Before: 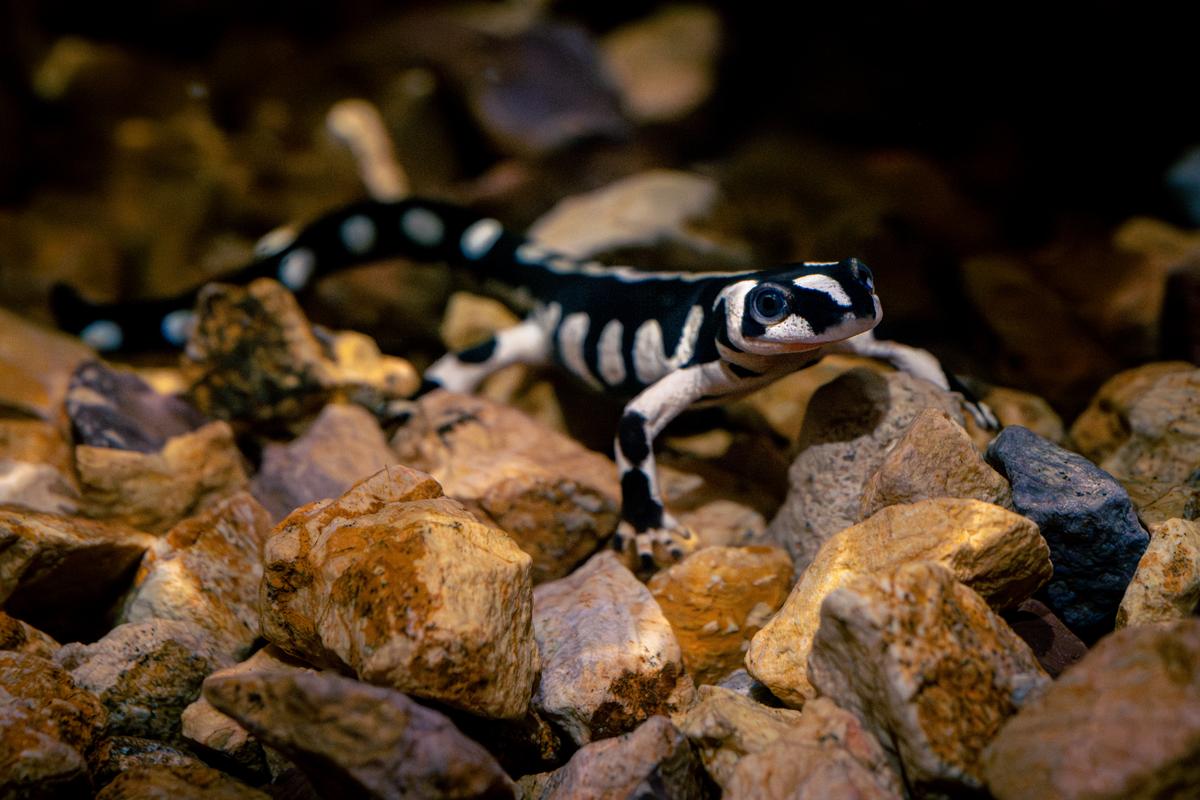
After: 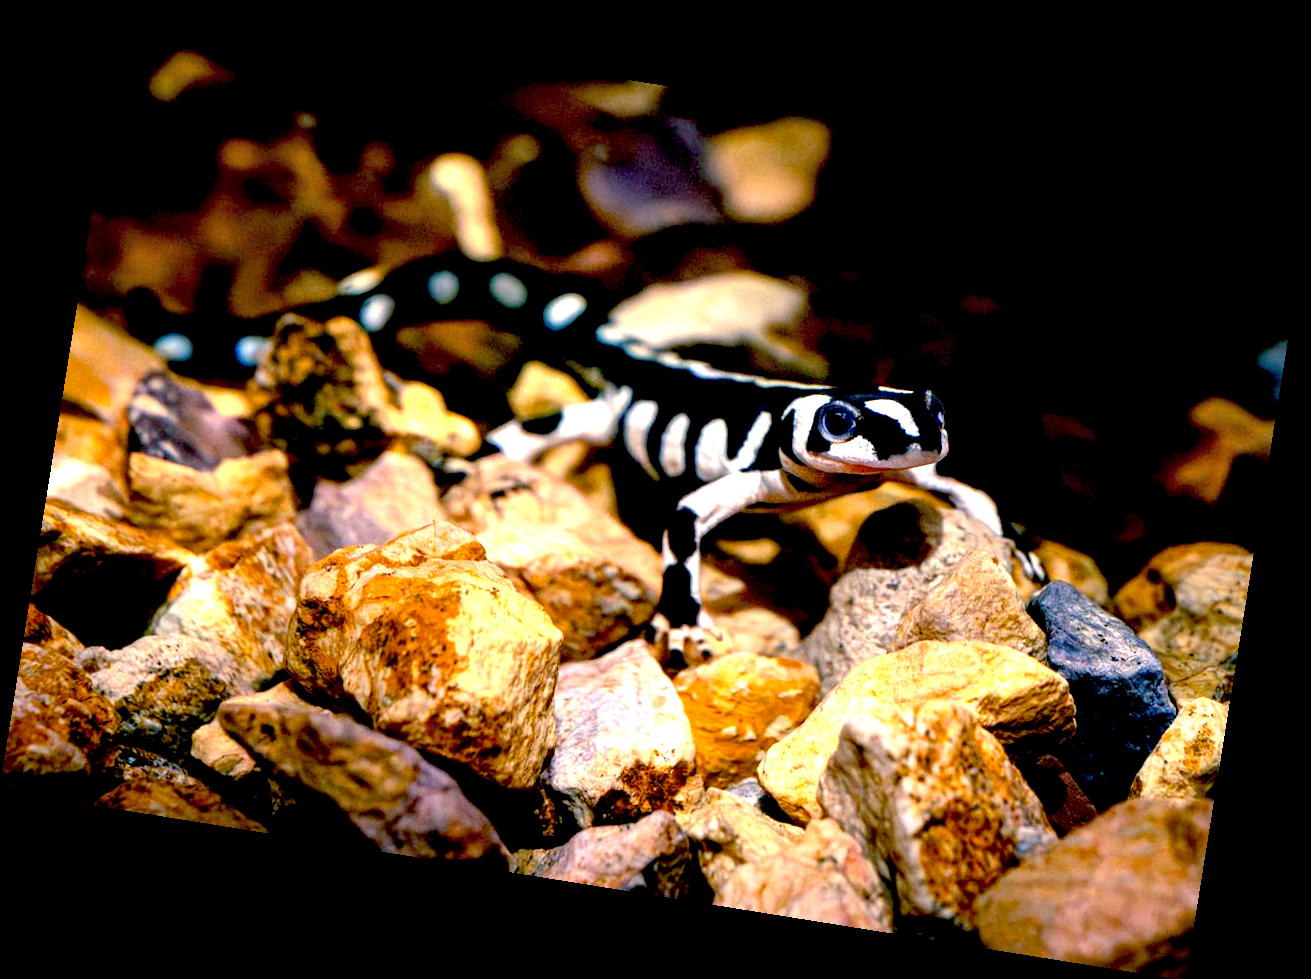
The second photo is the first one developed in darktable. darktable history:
color balance: mode lift, gamma, gain (sRGB), lift [0.97, 1, 1, 1], gamma [1.03, 1, 1, 1]
exposure: black level correction 0.016, exposure 1.774 EV, compensate highlight preservation false
rotate and perspective: rotation 9.12°, automatic cropping off
tone equalizer: on, module defaults
local contrast: mode bilateral grid, contrast 20, coarseness 50, detail 120%, midtone range 0.2
